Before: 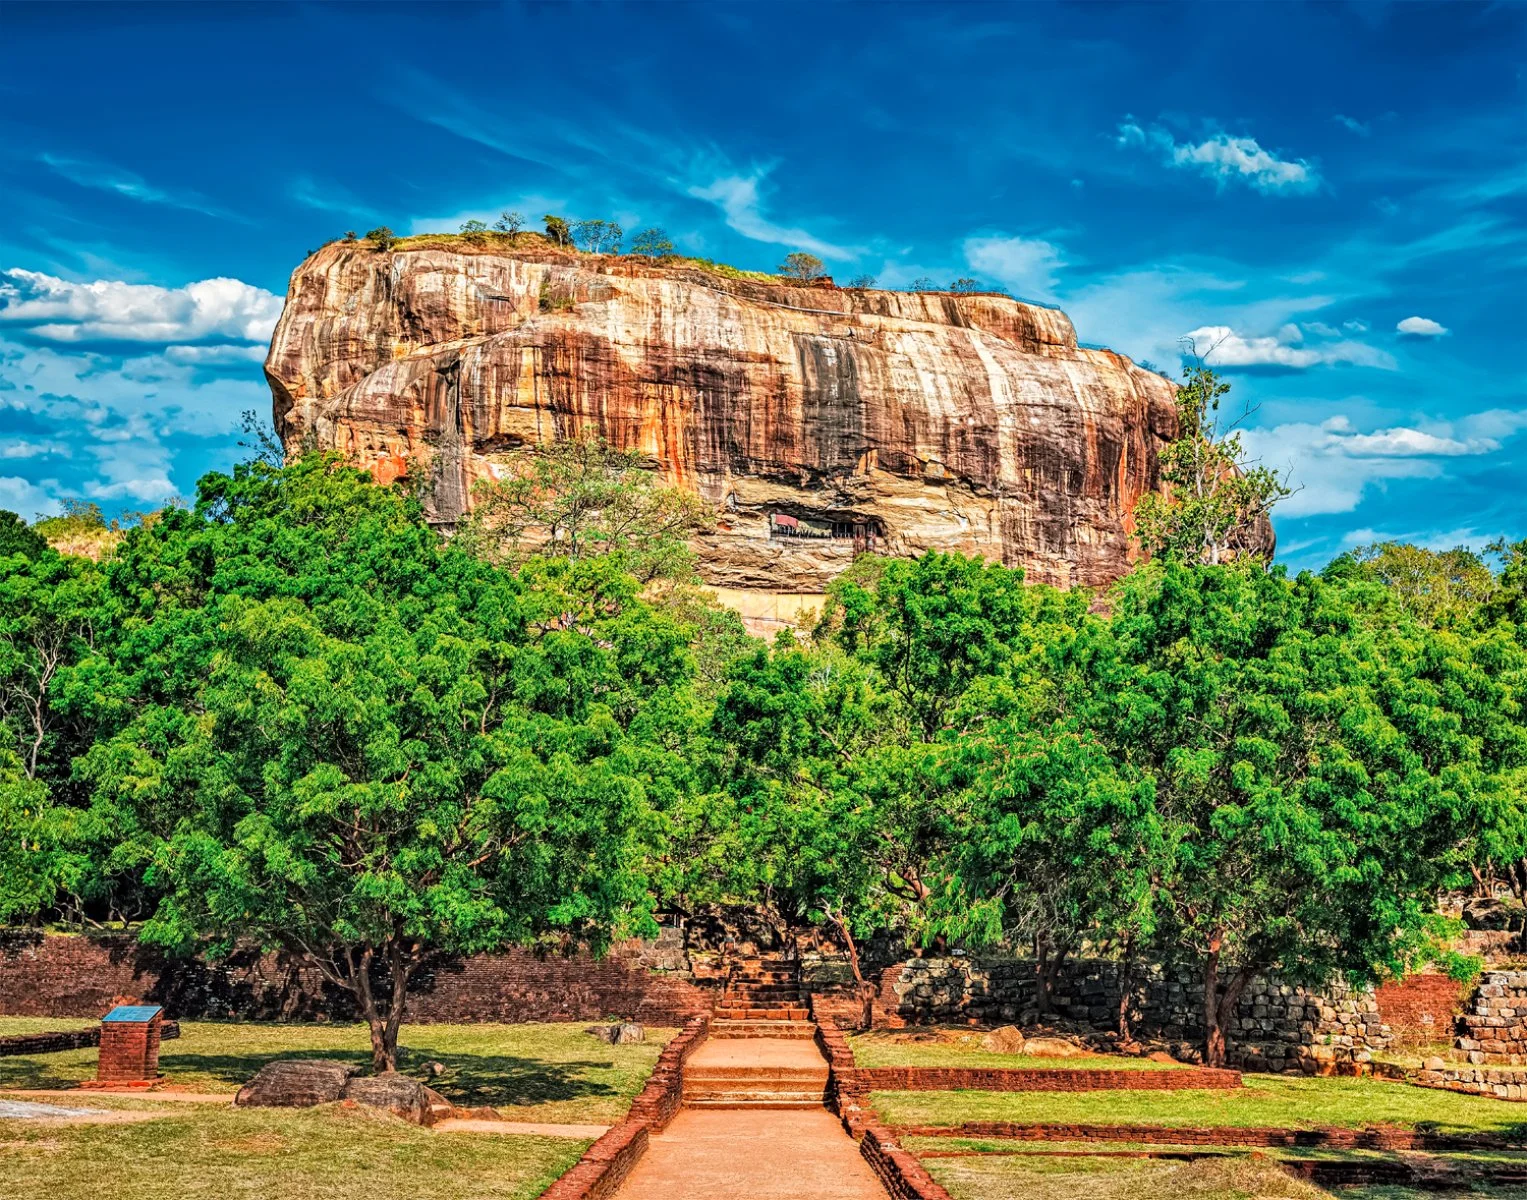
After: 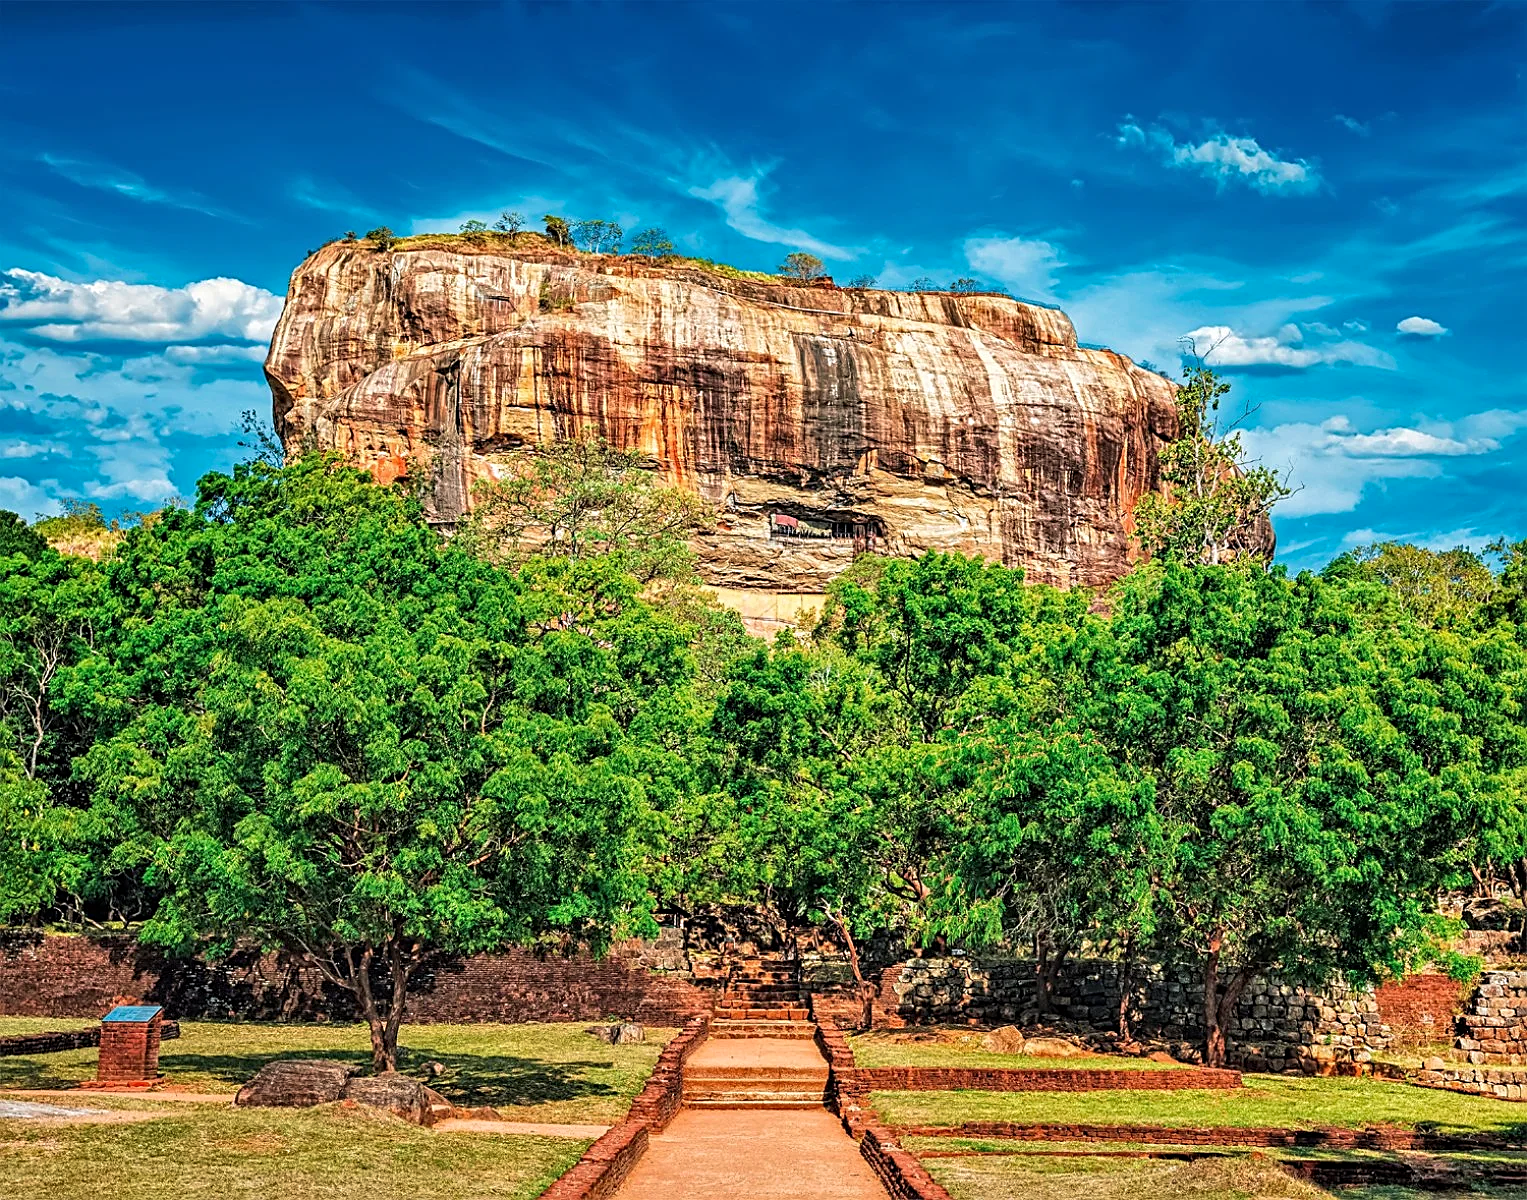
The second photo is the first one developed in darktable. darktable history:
sharpen: on, module defaults
velvia: strength 15%
